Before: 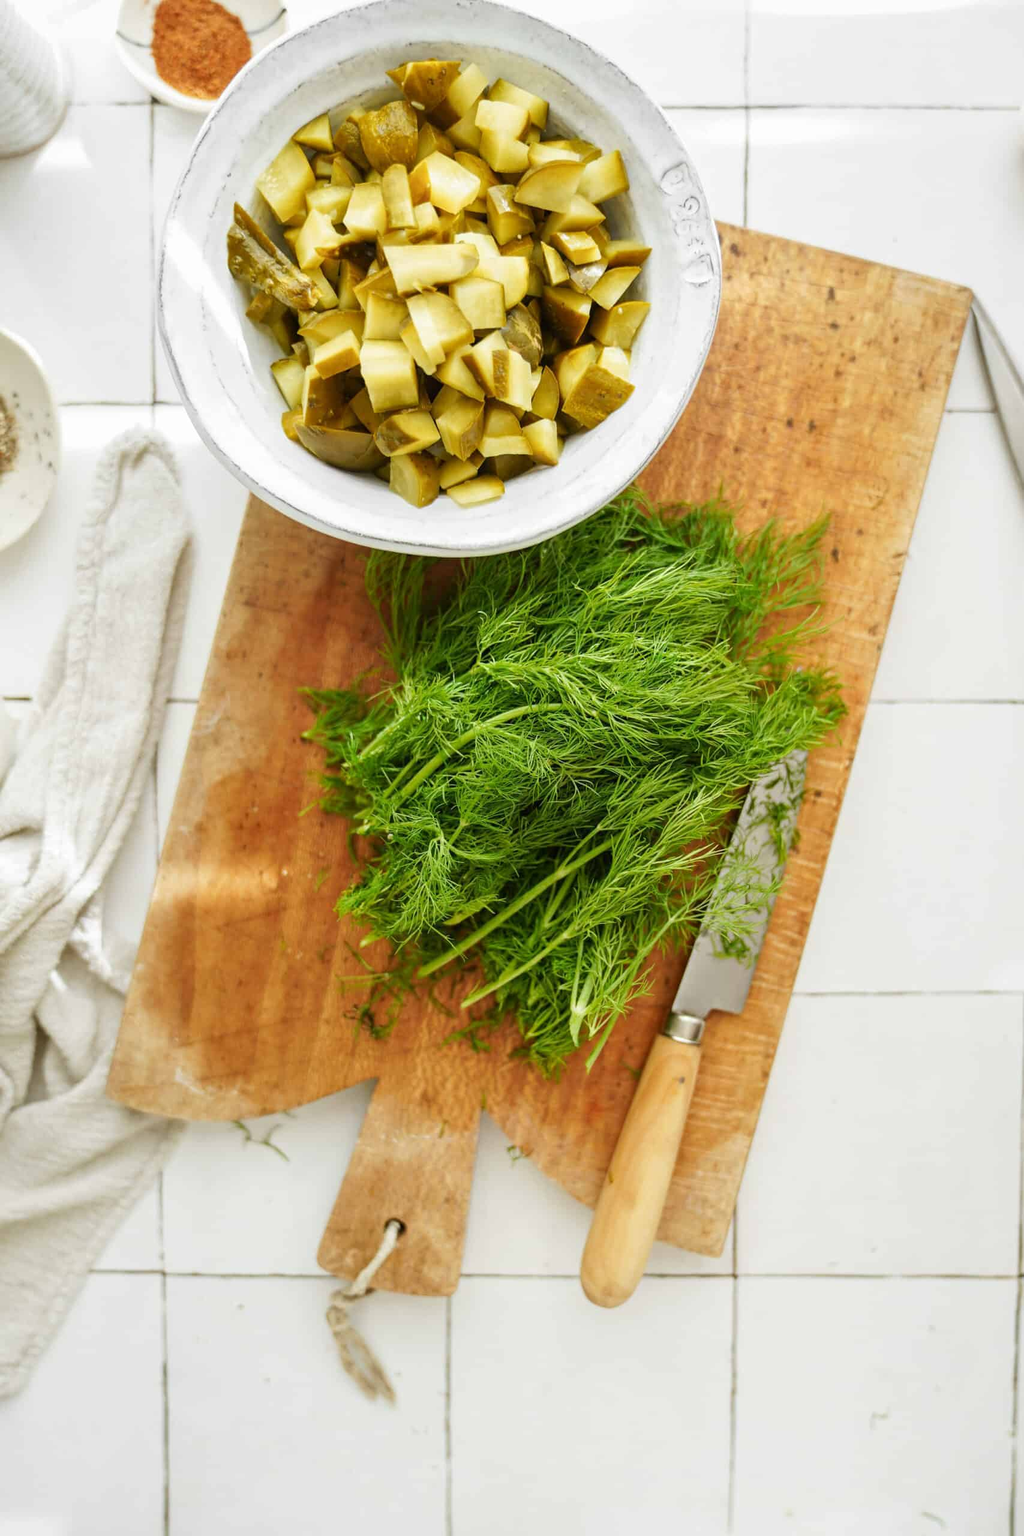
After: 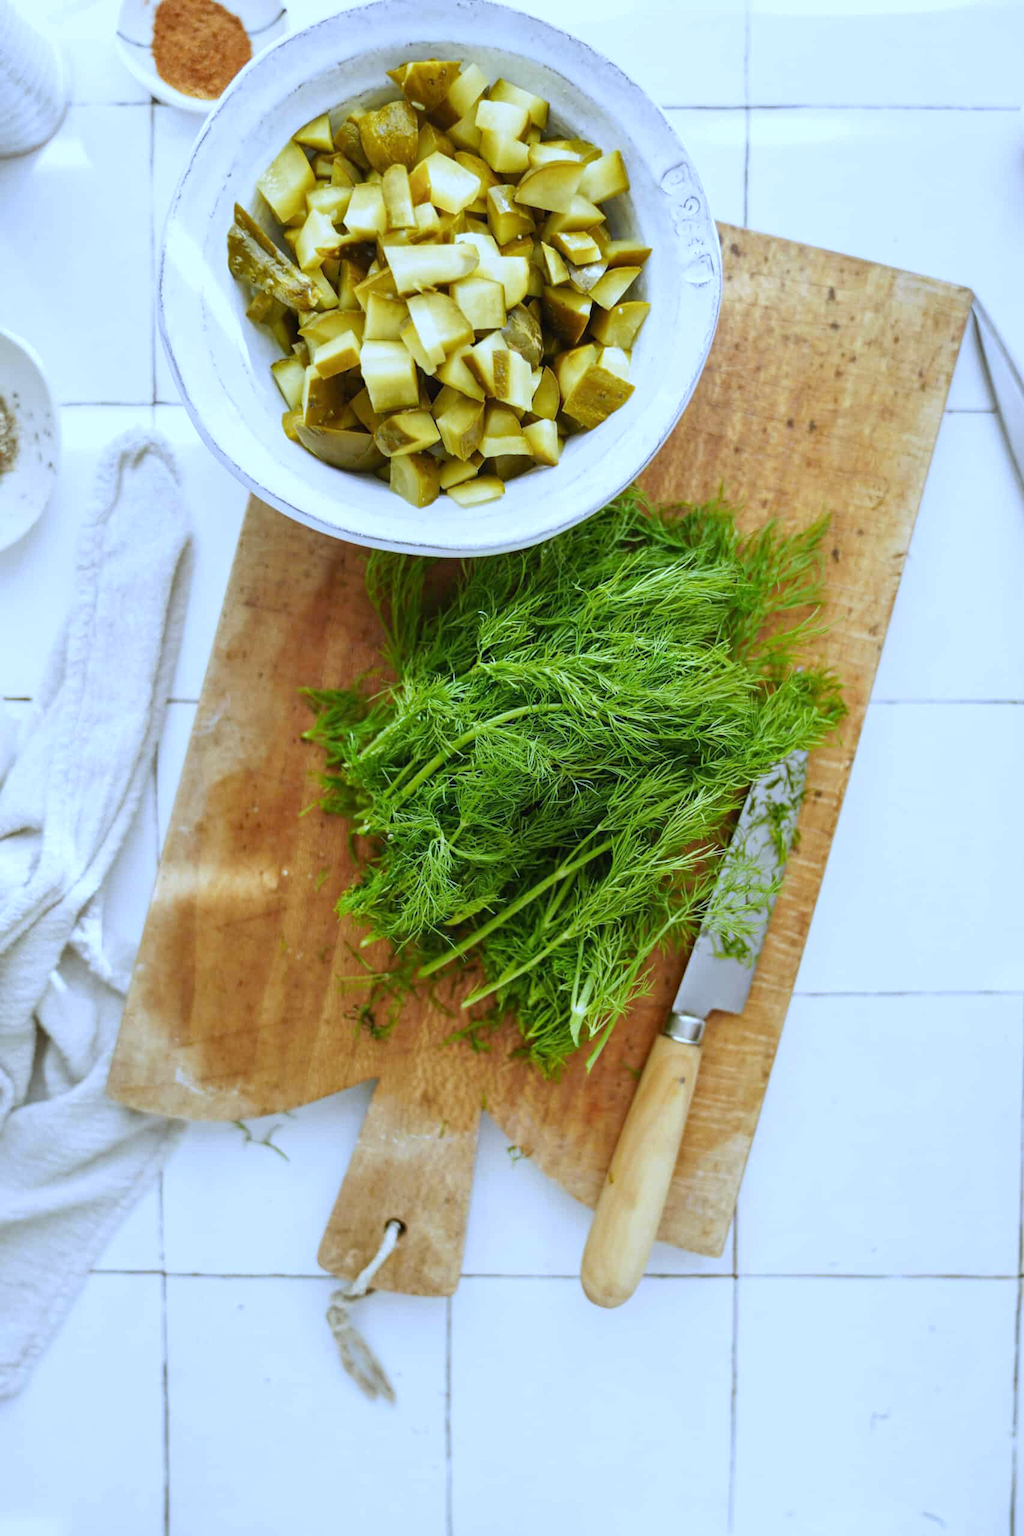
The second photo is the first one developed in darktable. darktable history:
fill light: on, module defaults
white balance: red 0.871, blue 1.249
